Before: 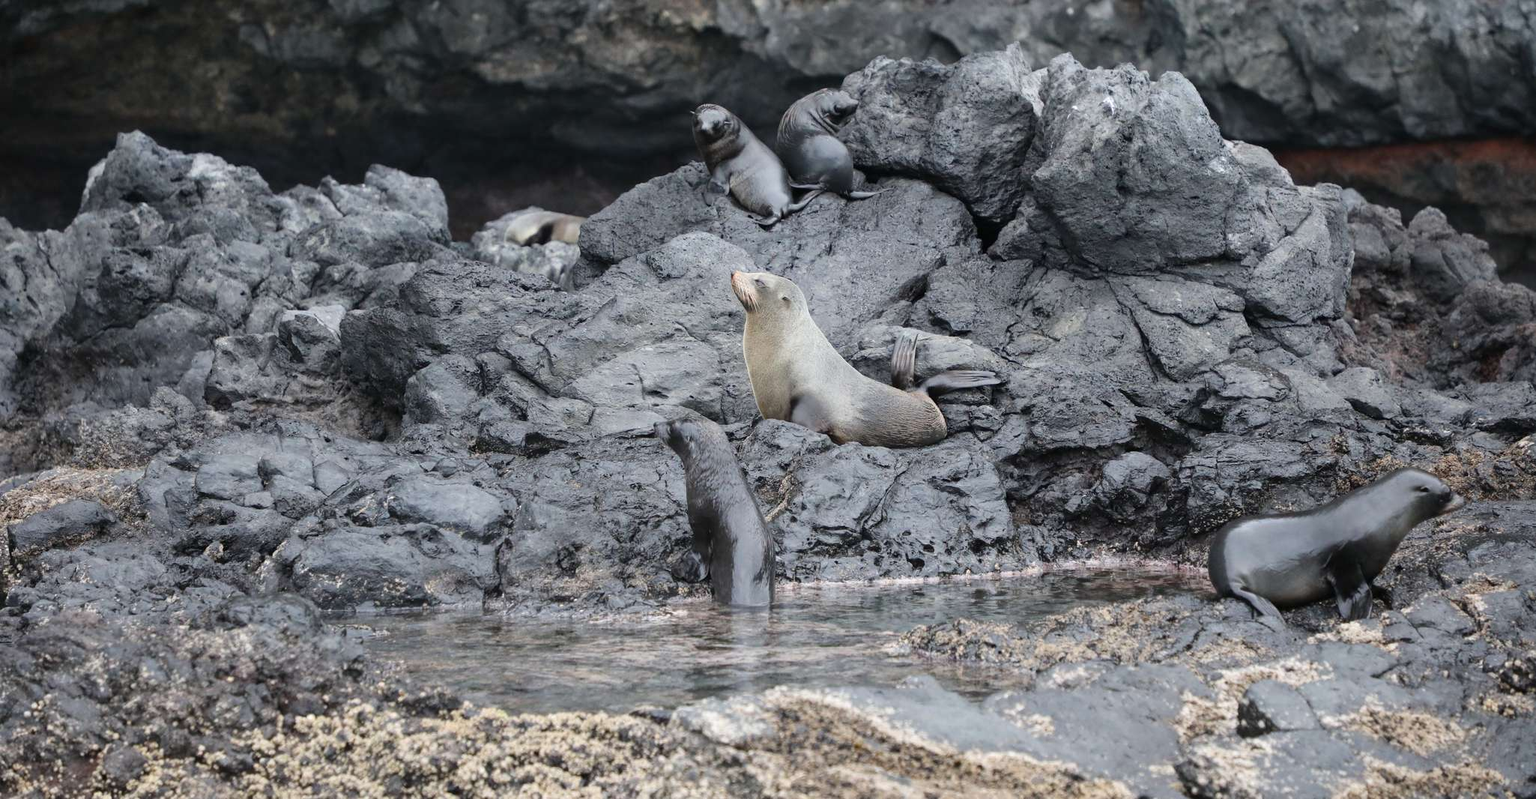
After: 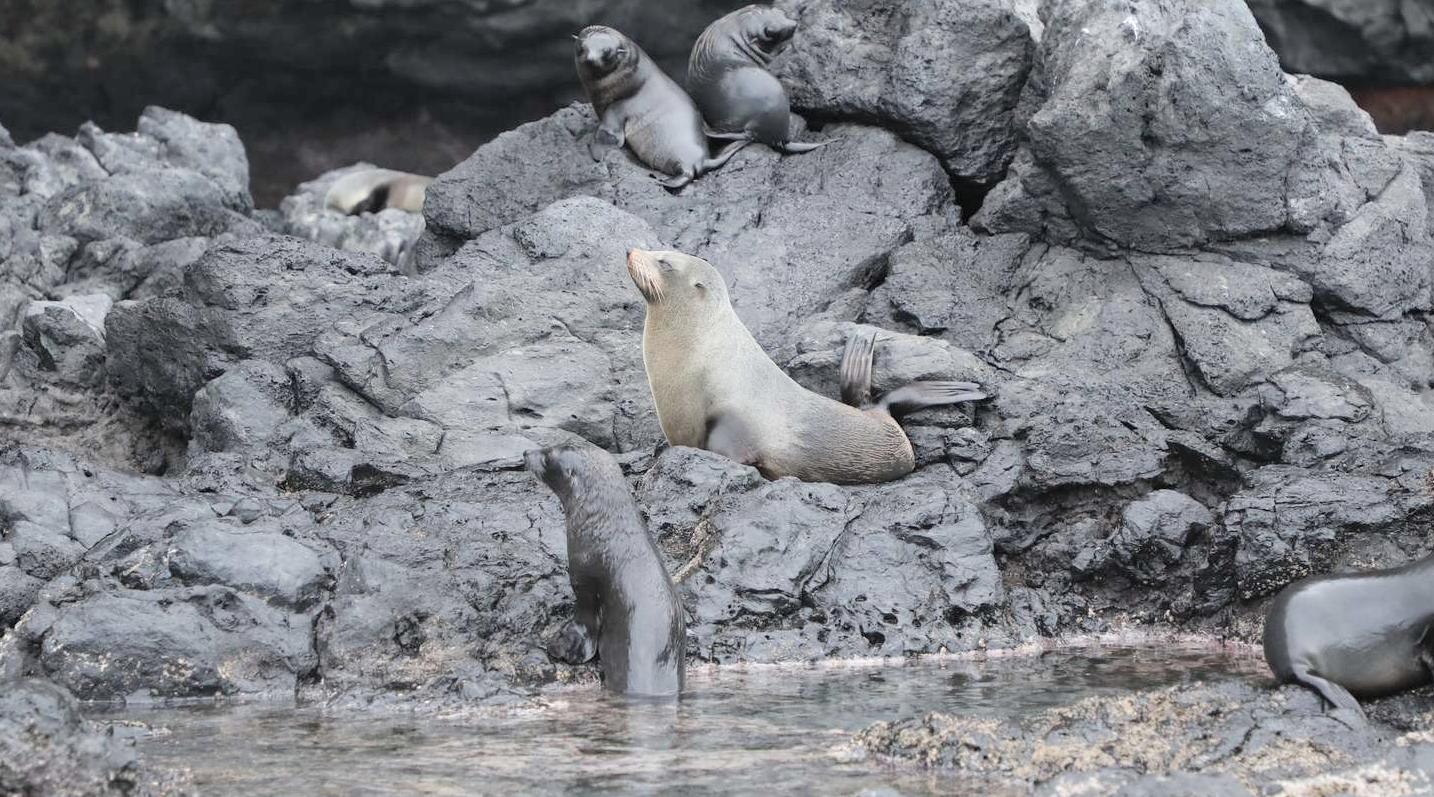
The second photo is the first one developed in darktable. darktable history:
color correction: saturation 0.85
contrast brightness saturation: brightness 0.15
crop and rotate: left 17.046%, top 10.659%, right 12.989%, bottom 14.553%
